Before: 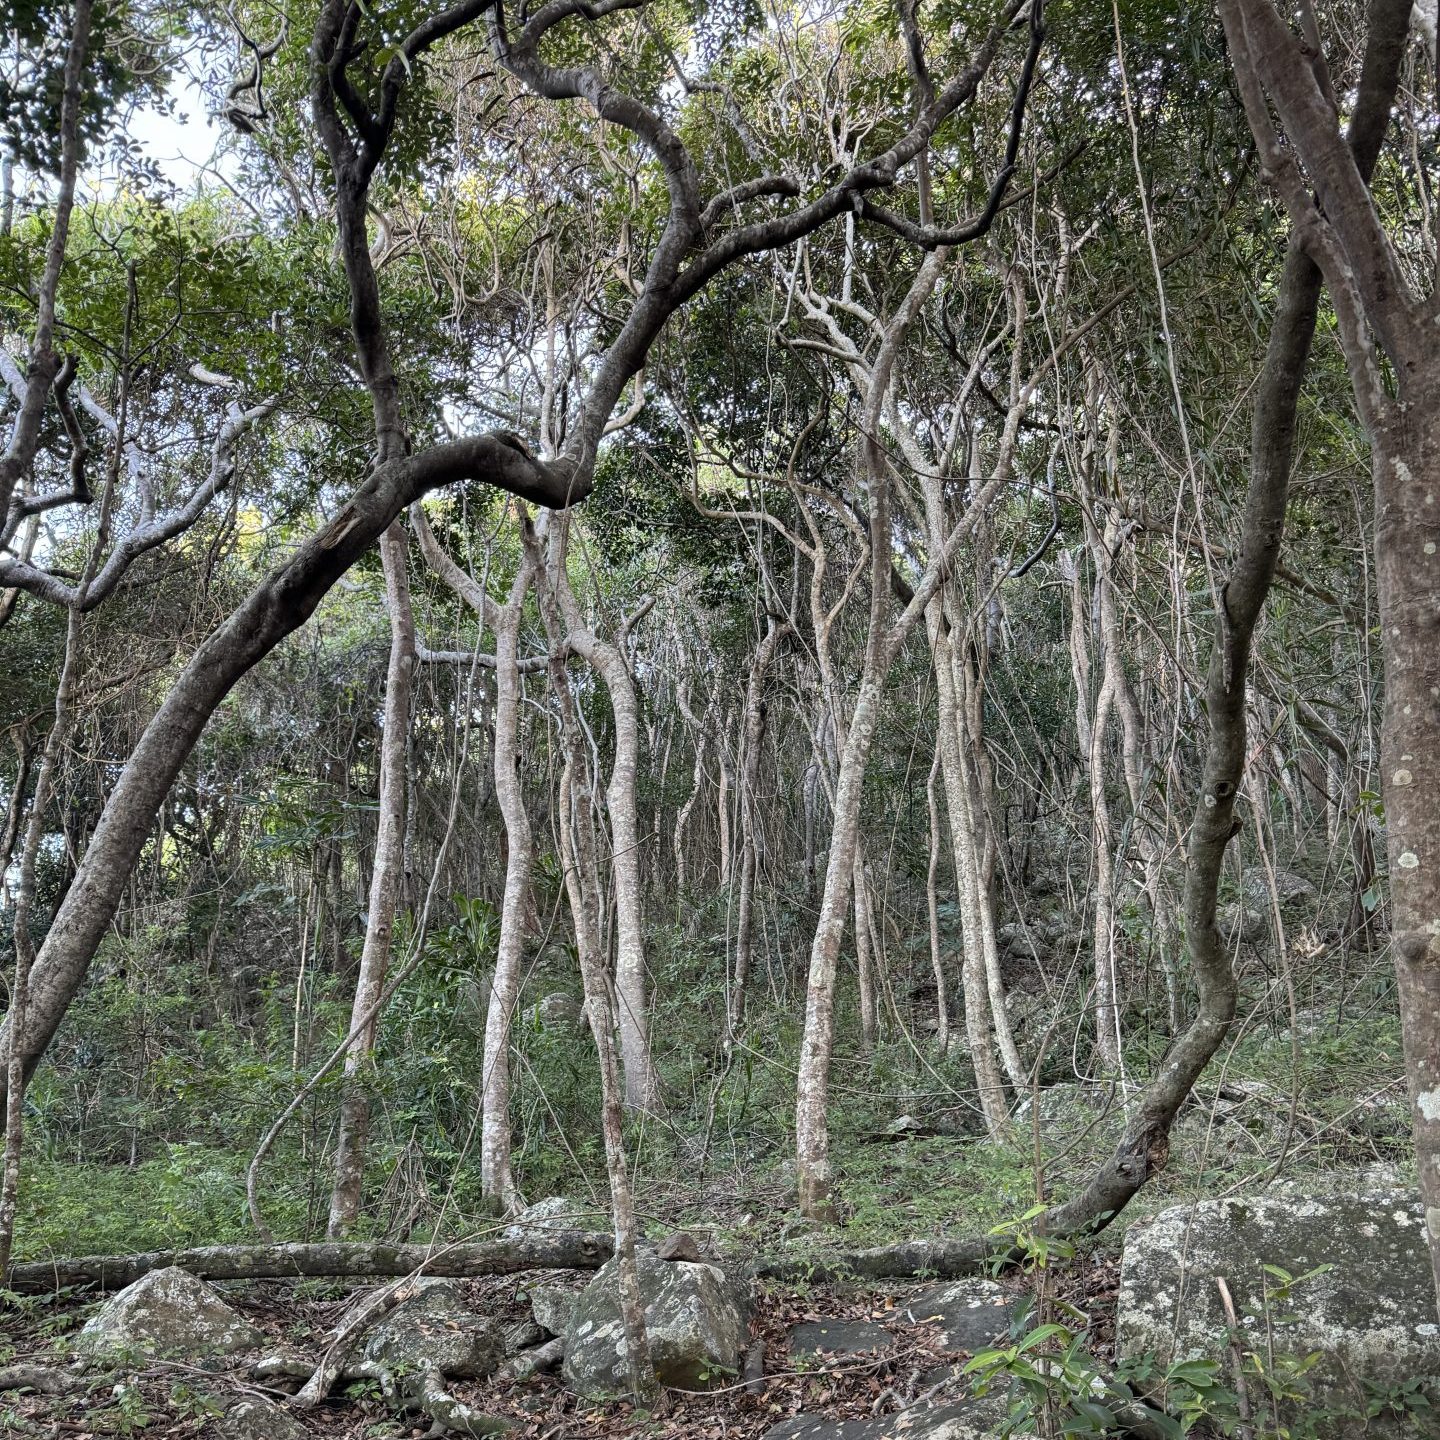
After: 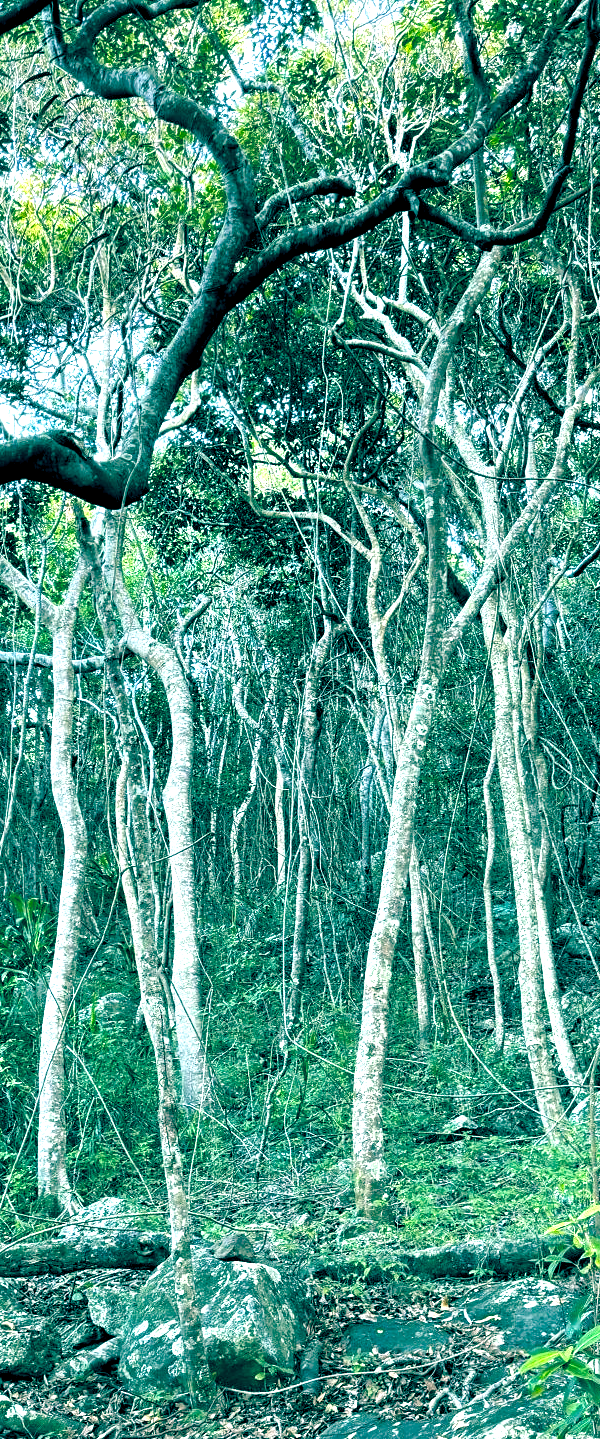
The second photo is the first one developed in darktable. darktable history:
color balance rgb: shadows lift › chroma 1.003%, shadows lift › hue 242.84°, power › hue 212.98°, highlights gain › luminance 14.48%, global offset › luminance -0.538%, global offset › chroma 0.909%, global offset › hue 175.7°, perceptual saturation grading › global saturation 25.203%, perceptual brilliance grading › global brilliance 30.19%, global vibrance 23.393%
crop: left 30.875%, right 27.395%
